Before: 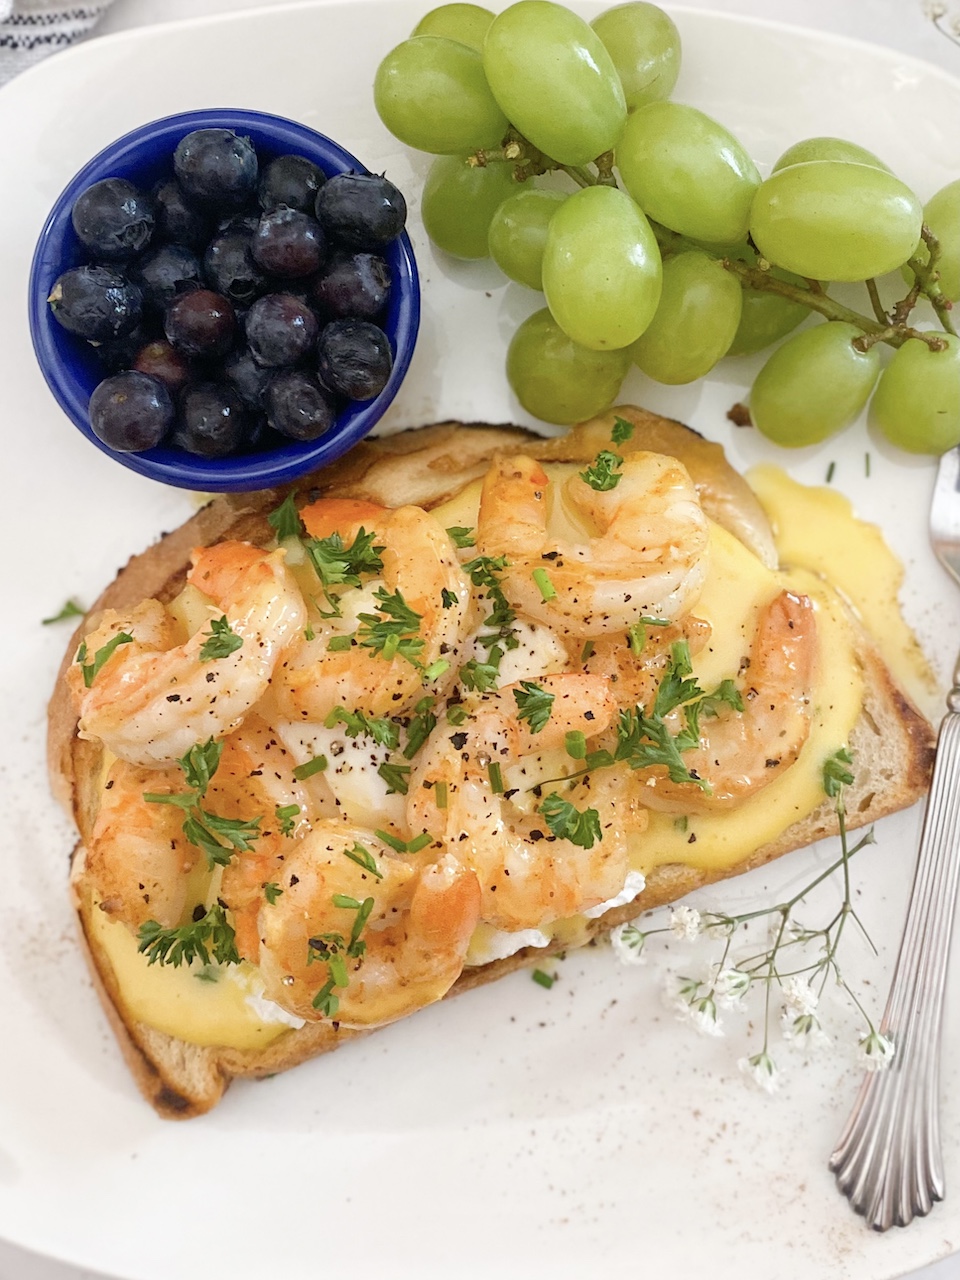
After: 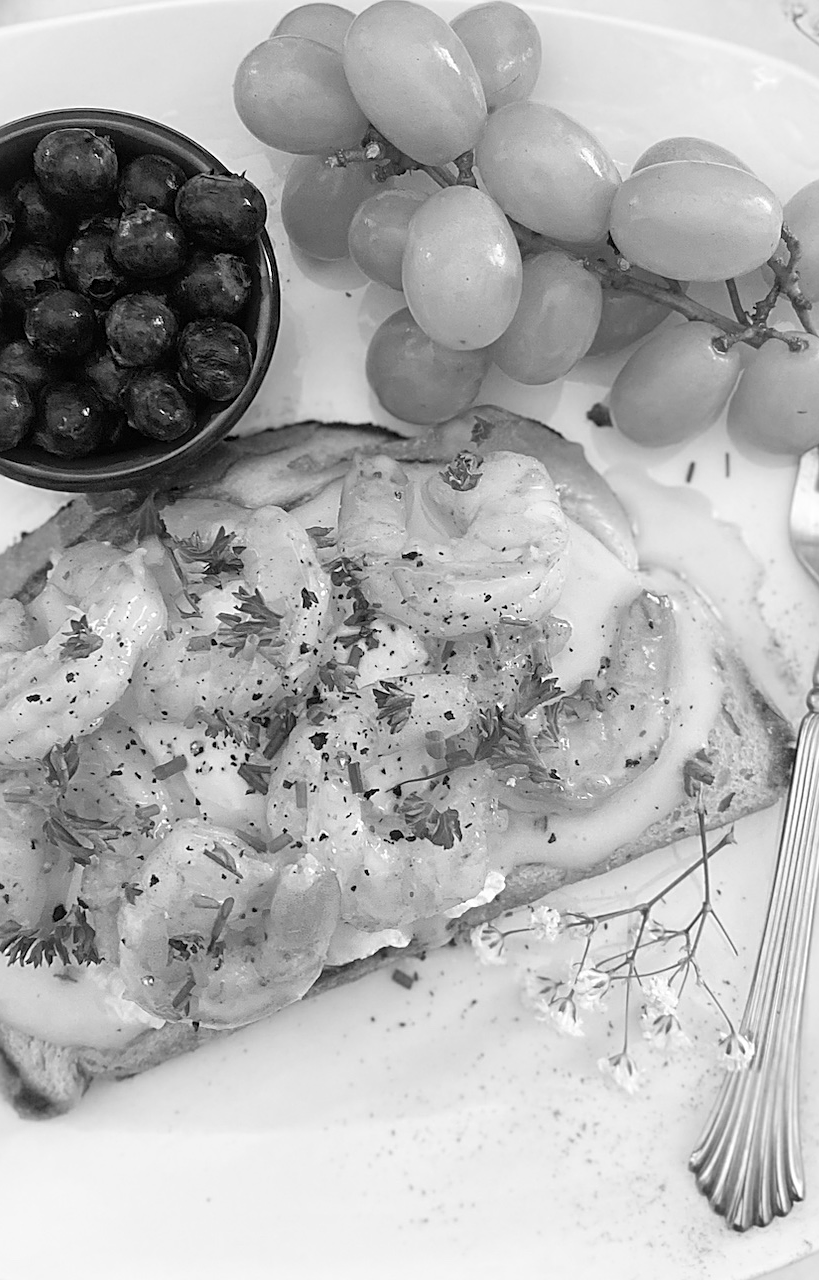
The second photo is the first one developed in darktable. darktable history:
sharpen: on, module defaults
crop and rotate: left 14.584%
monochrome: on, module defaults
